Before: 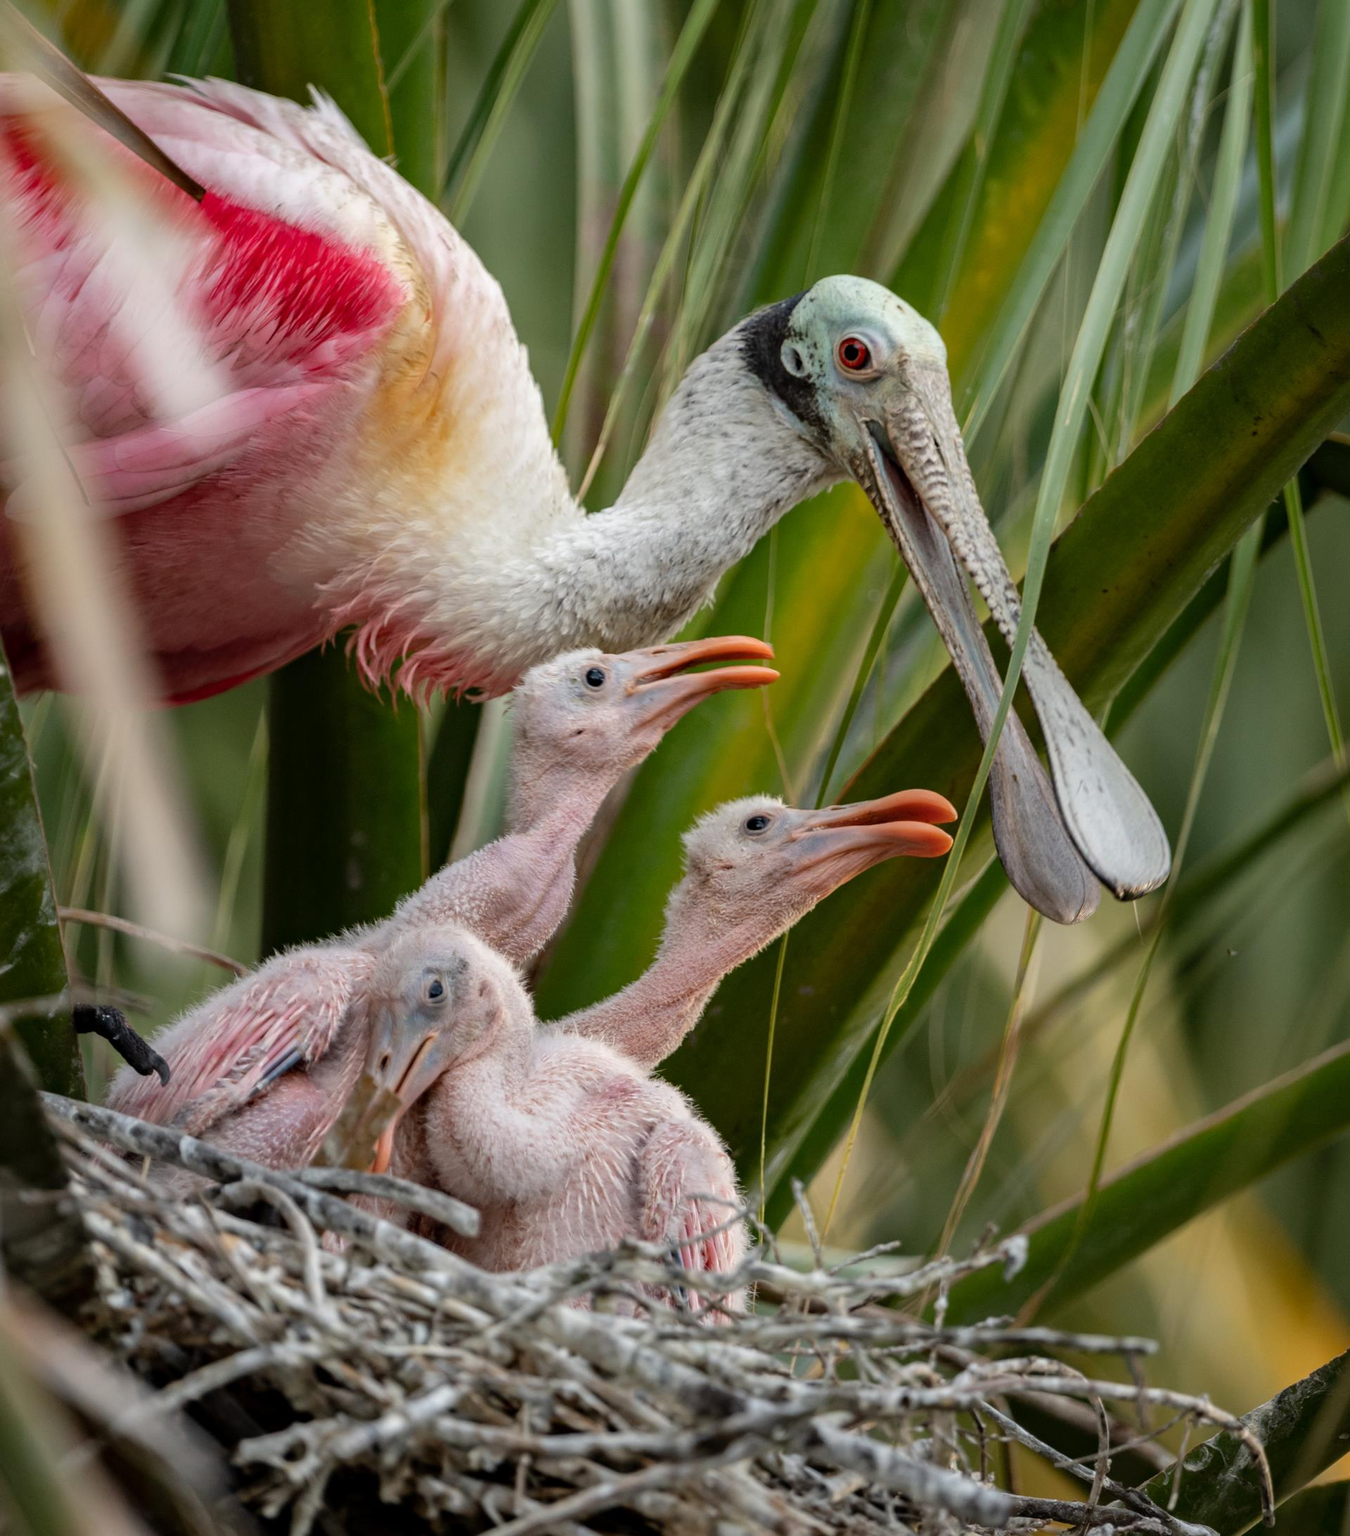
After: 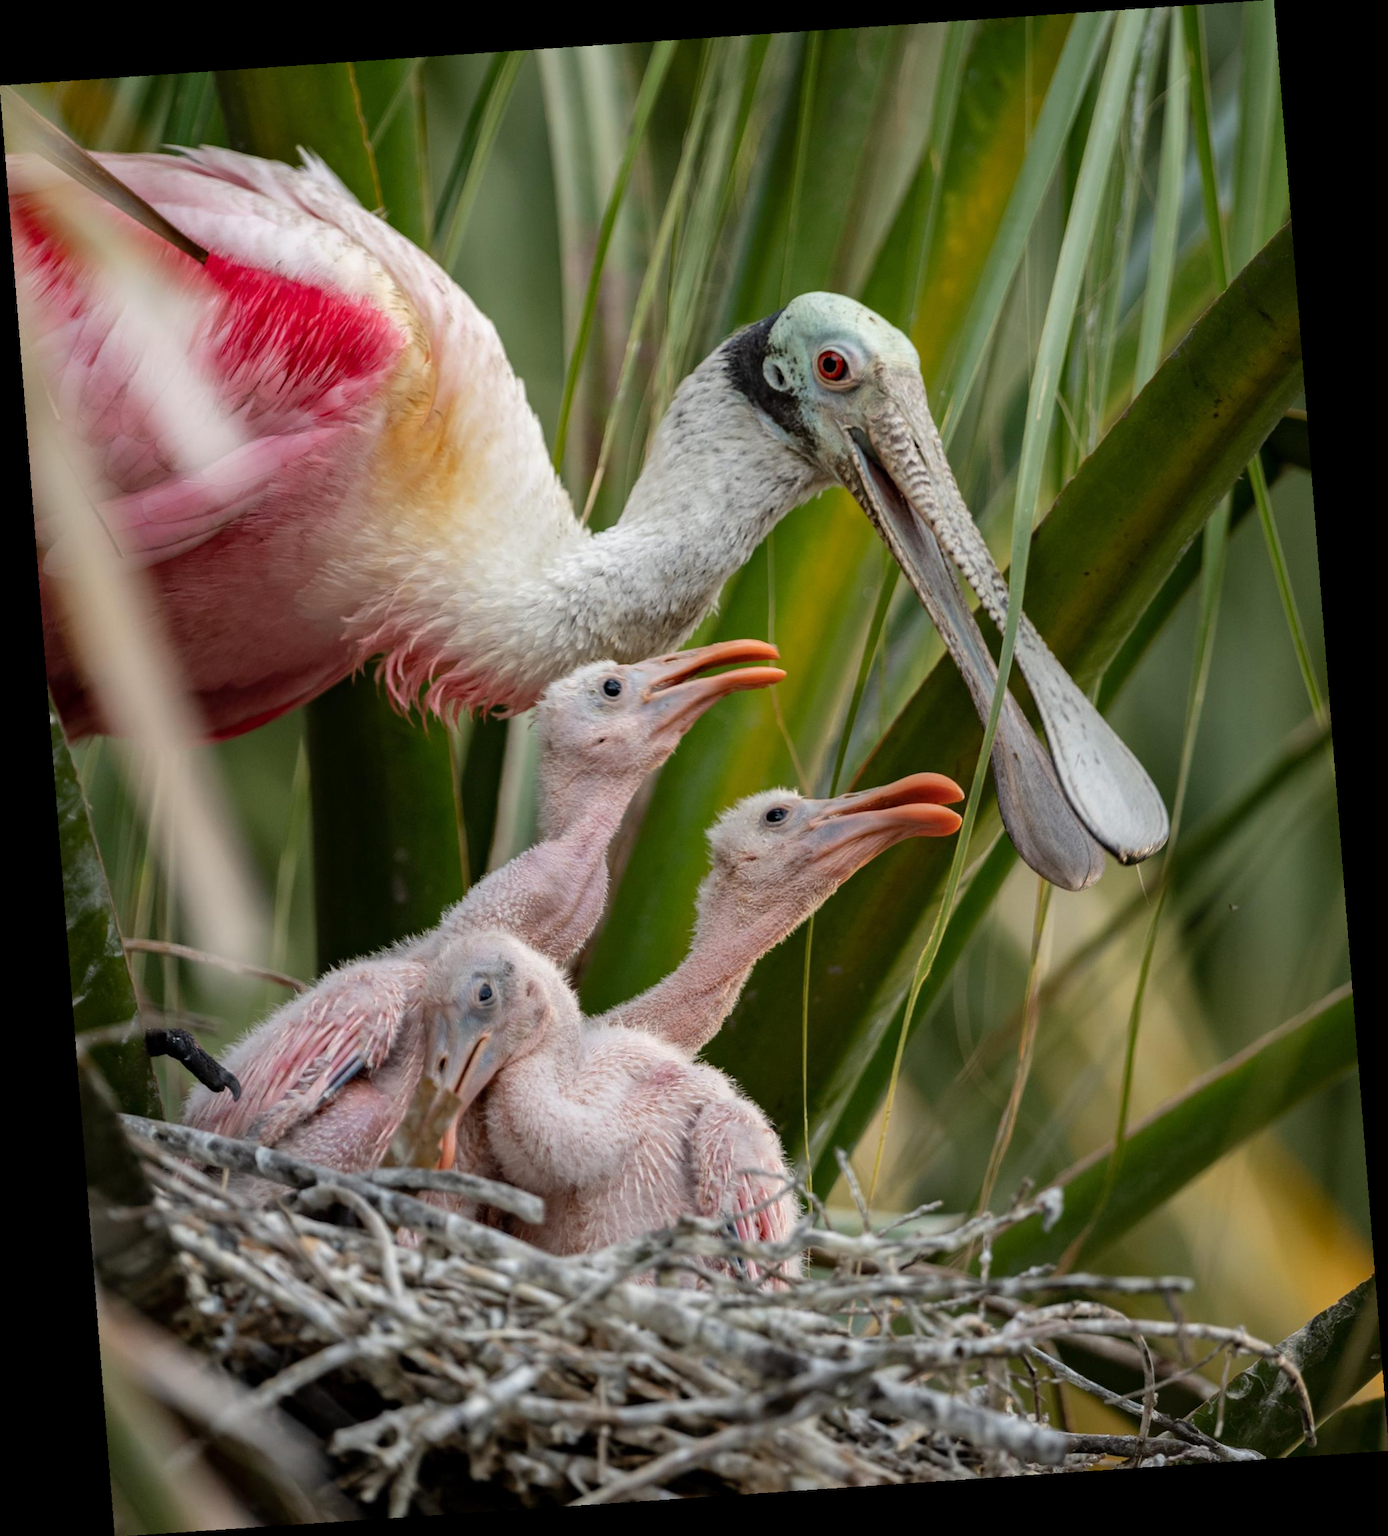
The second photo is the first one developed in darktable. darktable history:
color balance: on, module defaults
rotate and perspective: rotation -4.2°, shear 0.006, automatic cropping off
